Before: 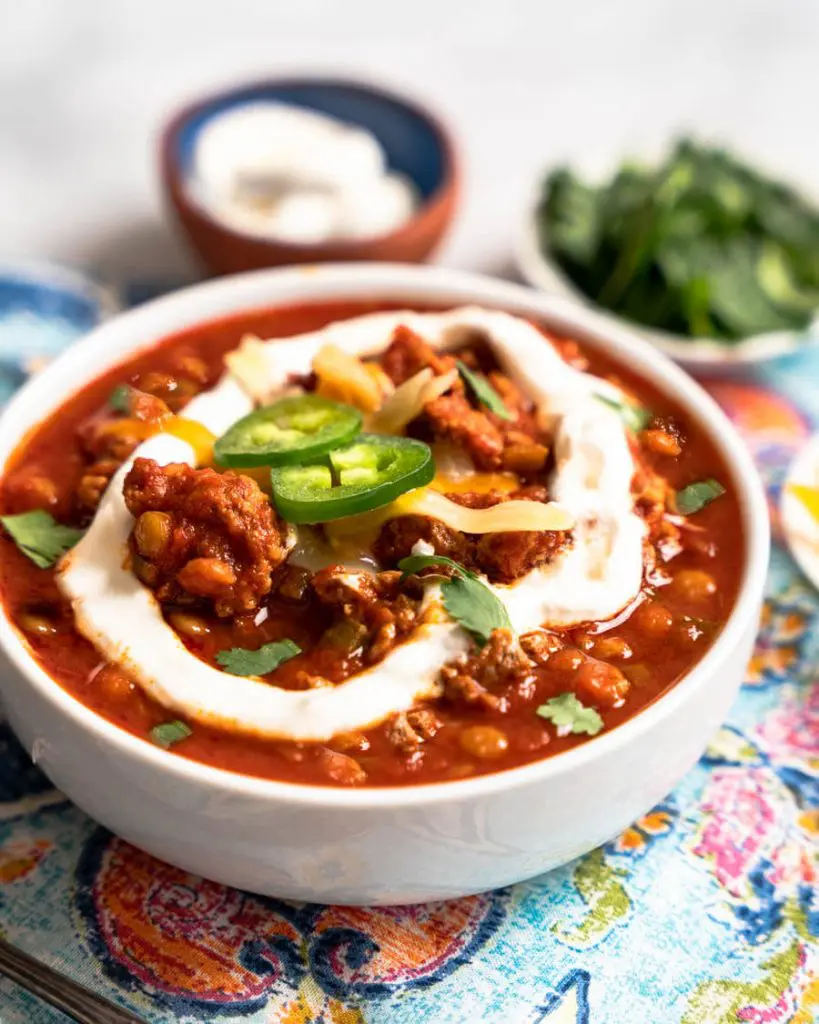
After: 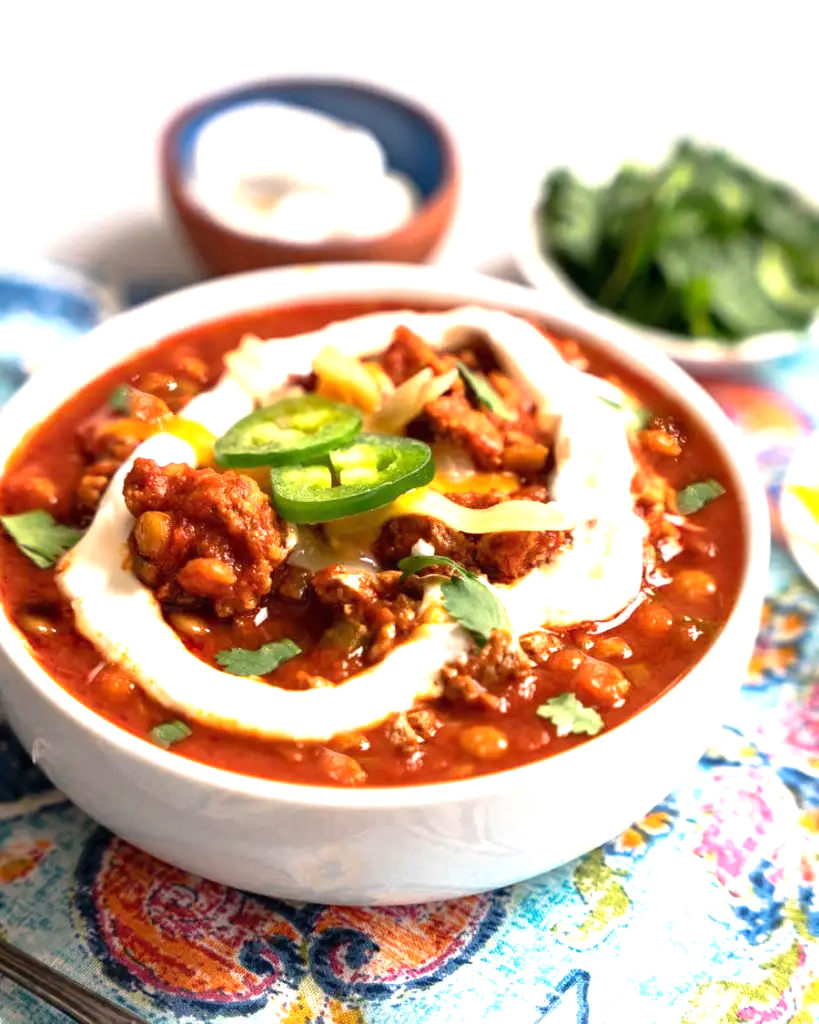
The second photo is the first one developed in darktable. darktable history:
exposure: black level correction 0, exposure 0.685 EV, compensate highlight preservation false
